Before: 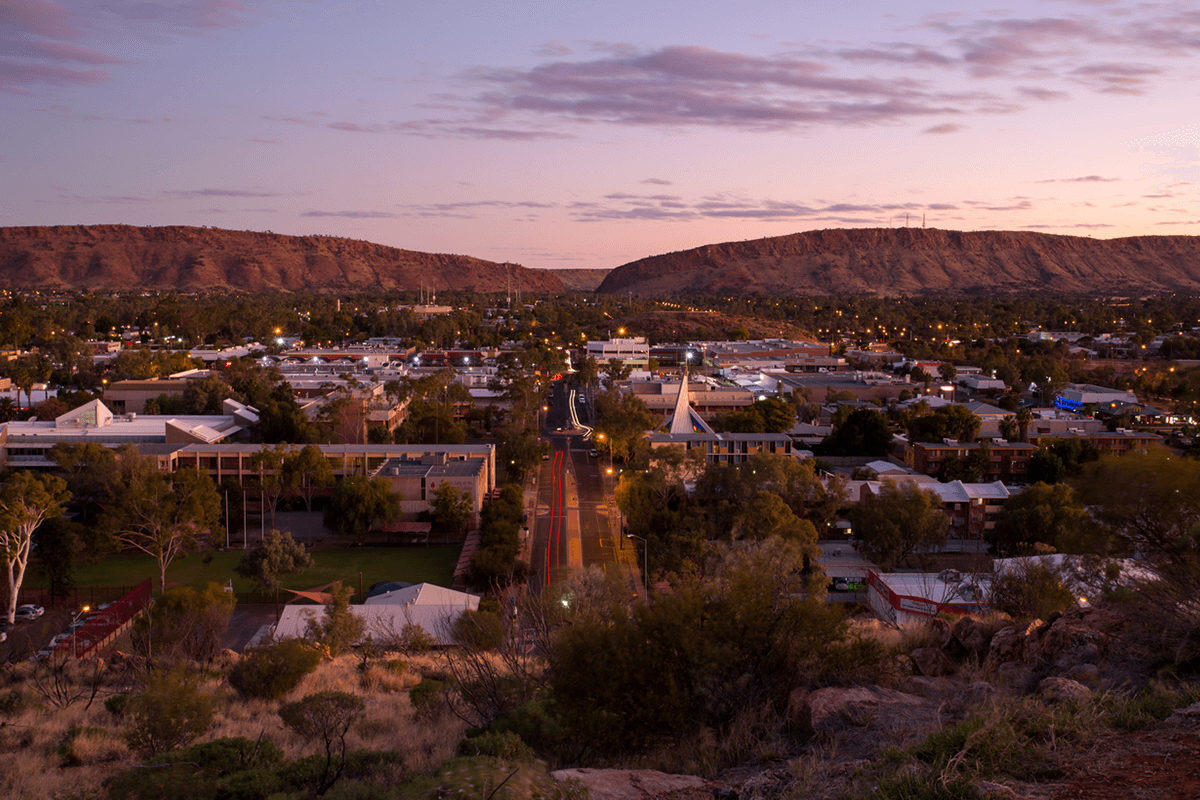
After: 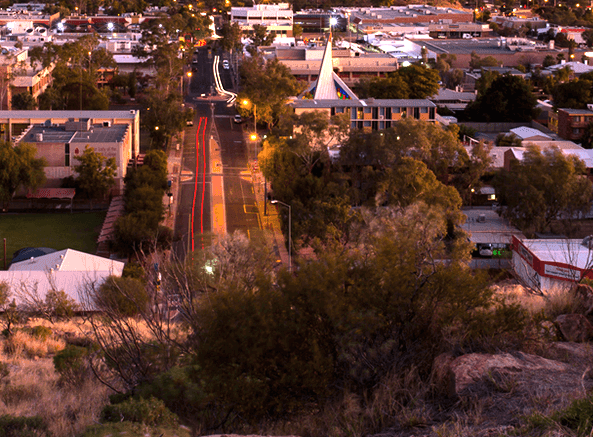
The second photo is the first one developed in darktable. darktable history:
crop: left 29.672%, top 41.786%, right 20.851%, bottom 3.487%
tone equalizer: -8 EV -0.417 EV, -7 EV -0.389 EV, -6 EV -0.333 EV, -5 EV -0.222 EV, -3 EV 0.222 EV, -2 EV 0.333 EV, -1 EV 0.389 EV, +0 EV 0.417 EV, edges refinement/feathering 500, mask exposure compensation -1.57 EV, preserve details no
exposure: black level correction 0, exposure 1.1 EV, compensate exposure bias true, compensate highlight preservation false
